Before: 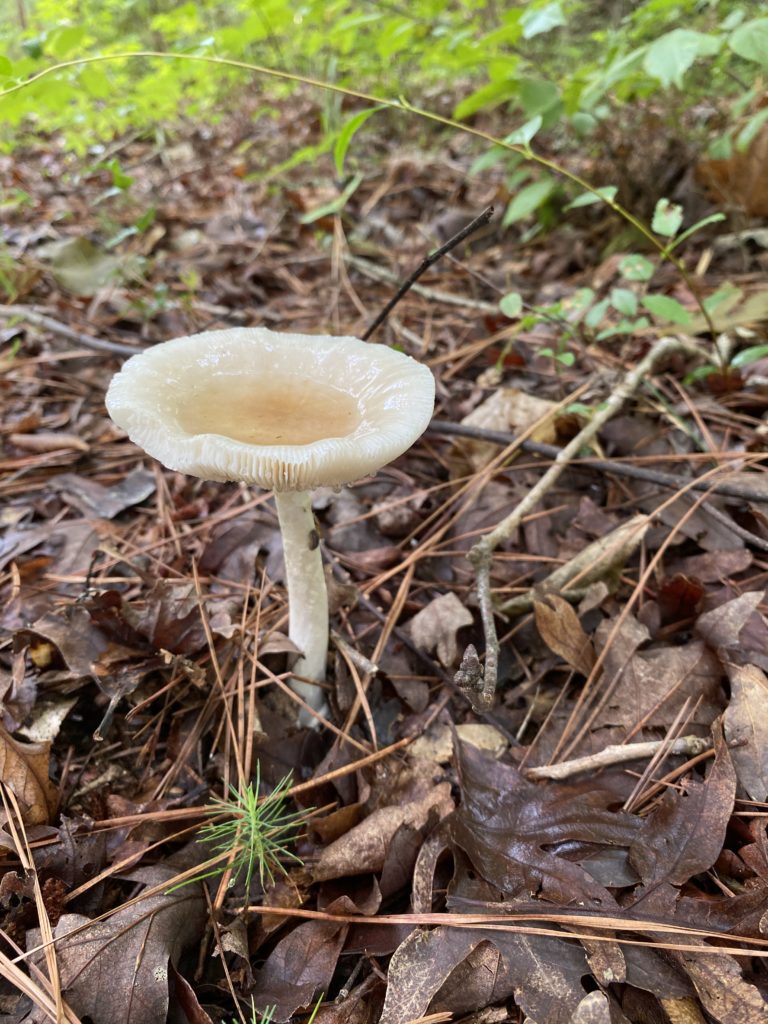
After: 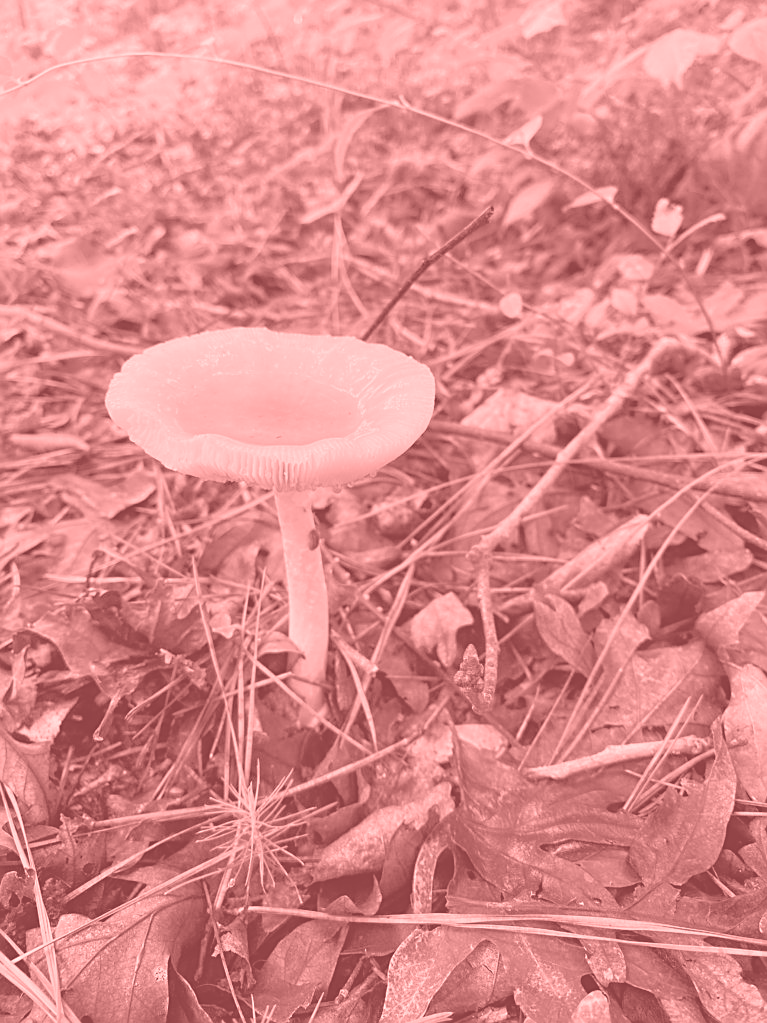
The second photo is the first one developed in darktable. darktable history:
exposure: black level correction 0.005, exposure 0.286 EV, compensate highlight preservation false
crop and rotate: left 0.126%
colorize: saturation 51%, source mix 50.67%, lightness 50.67%
sharpen: on, module defaults
white balance: red 0.967, blue 1.119, emerald 0.756
